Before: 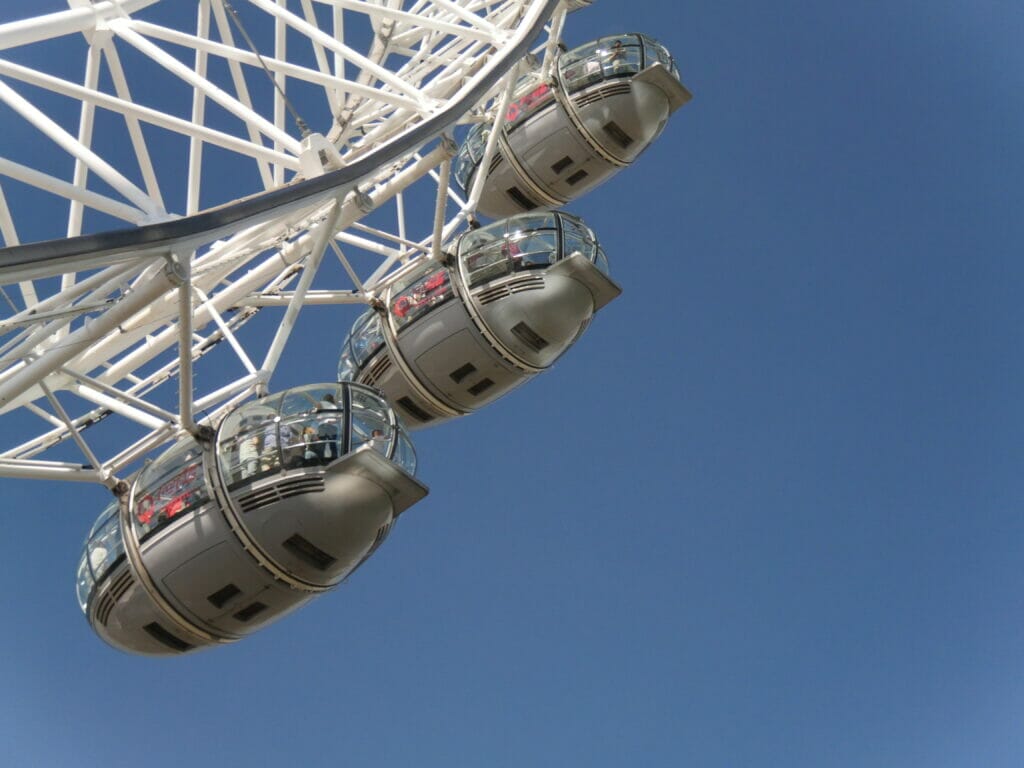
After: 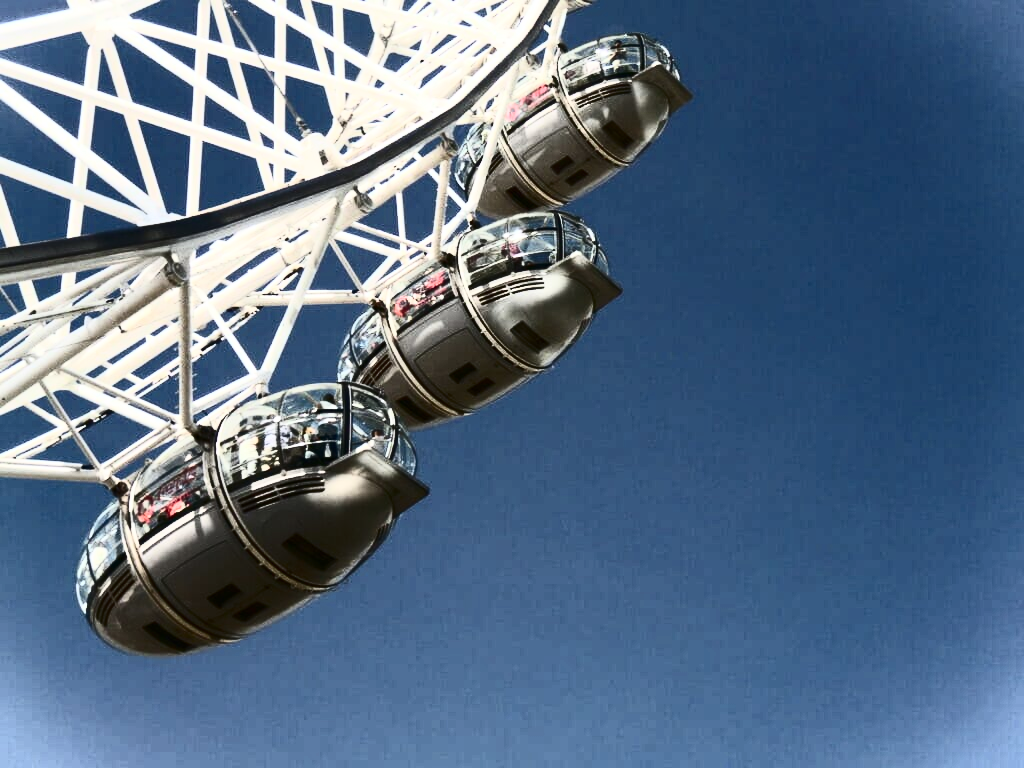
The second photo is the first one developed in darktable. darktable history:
contrast brightness saturation: contrast 0.941, brightness 0.195
tone equalizer: smoothing diameter 2.21%, edges refinement/feathering 21.99, mask exposure compensation -1.57 EV, filter diffusion 5
